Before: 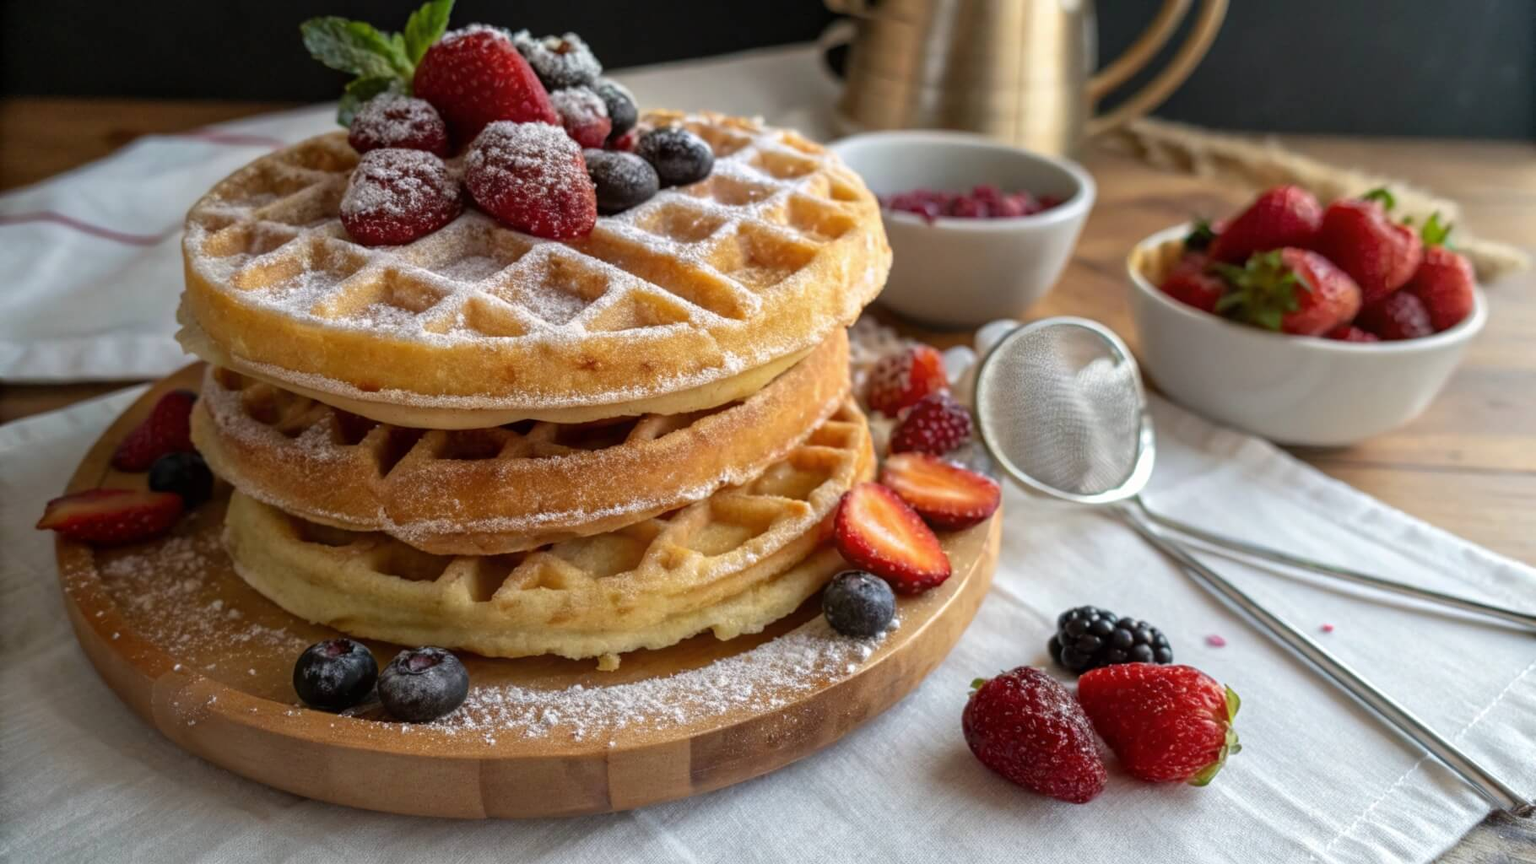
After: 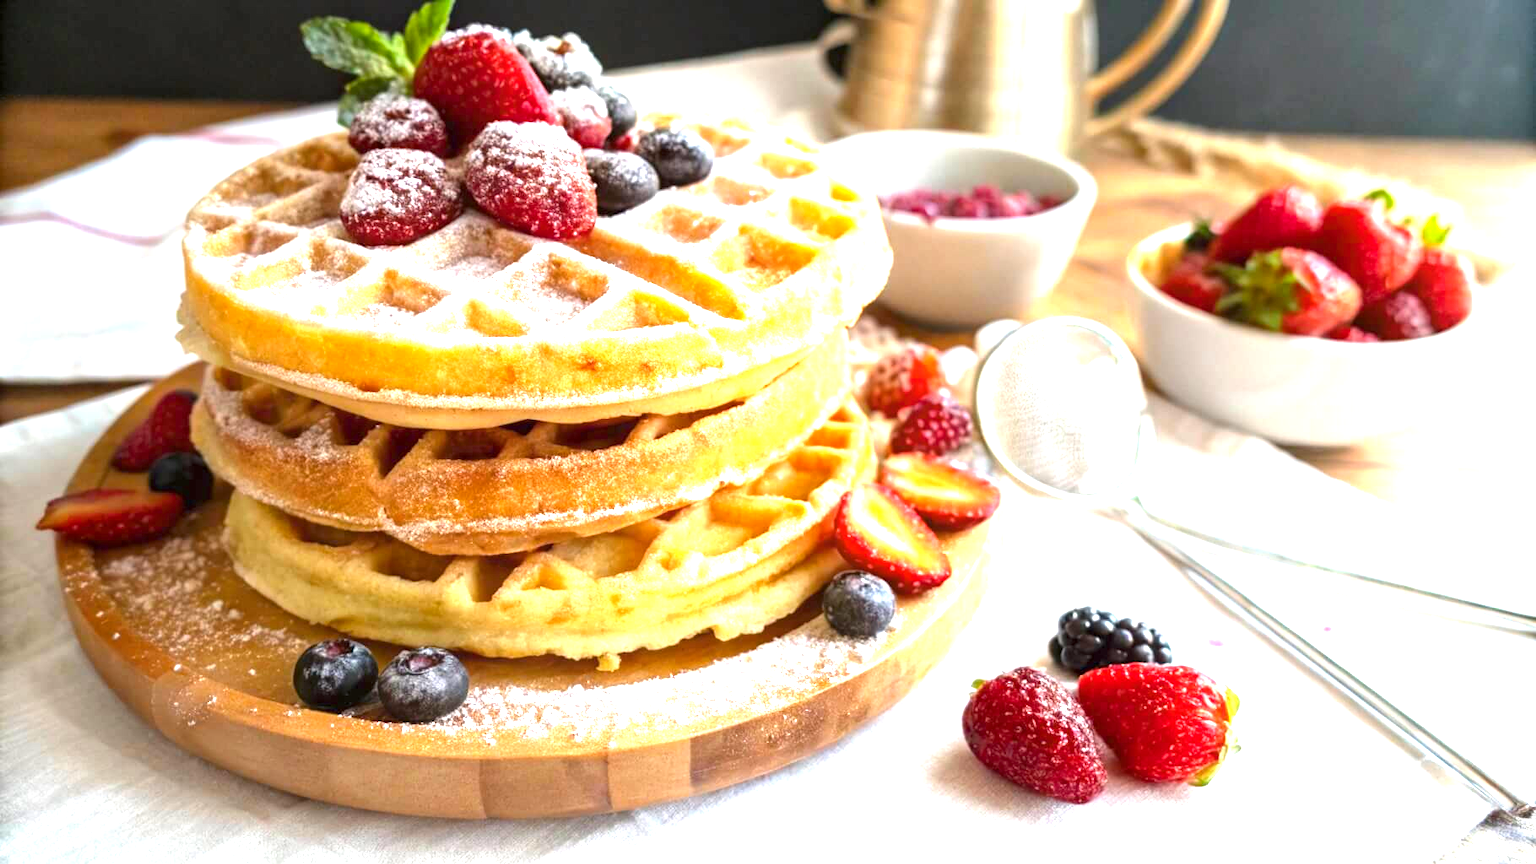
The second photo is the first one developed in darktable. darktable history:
color balance rgb: perceptual saturation grading › global saturation 10%, global vibrance 10%
exposure: exposure 2 EV, compensate highlight preservation false
